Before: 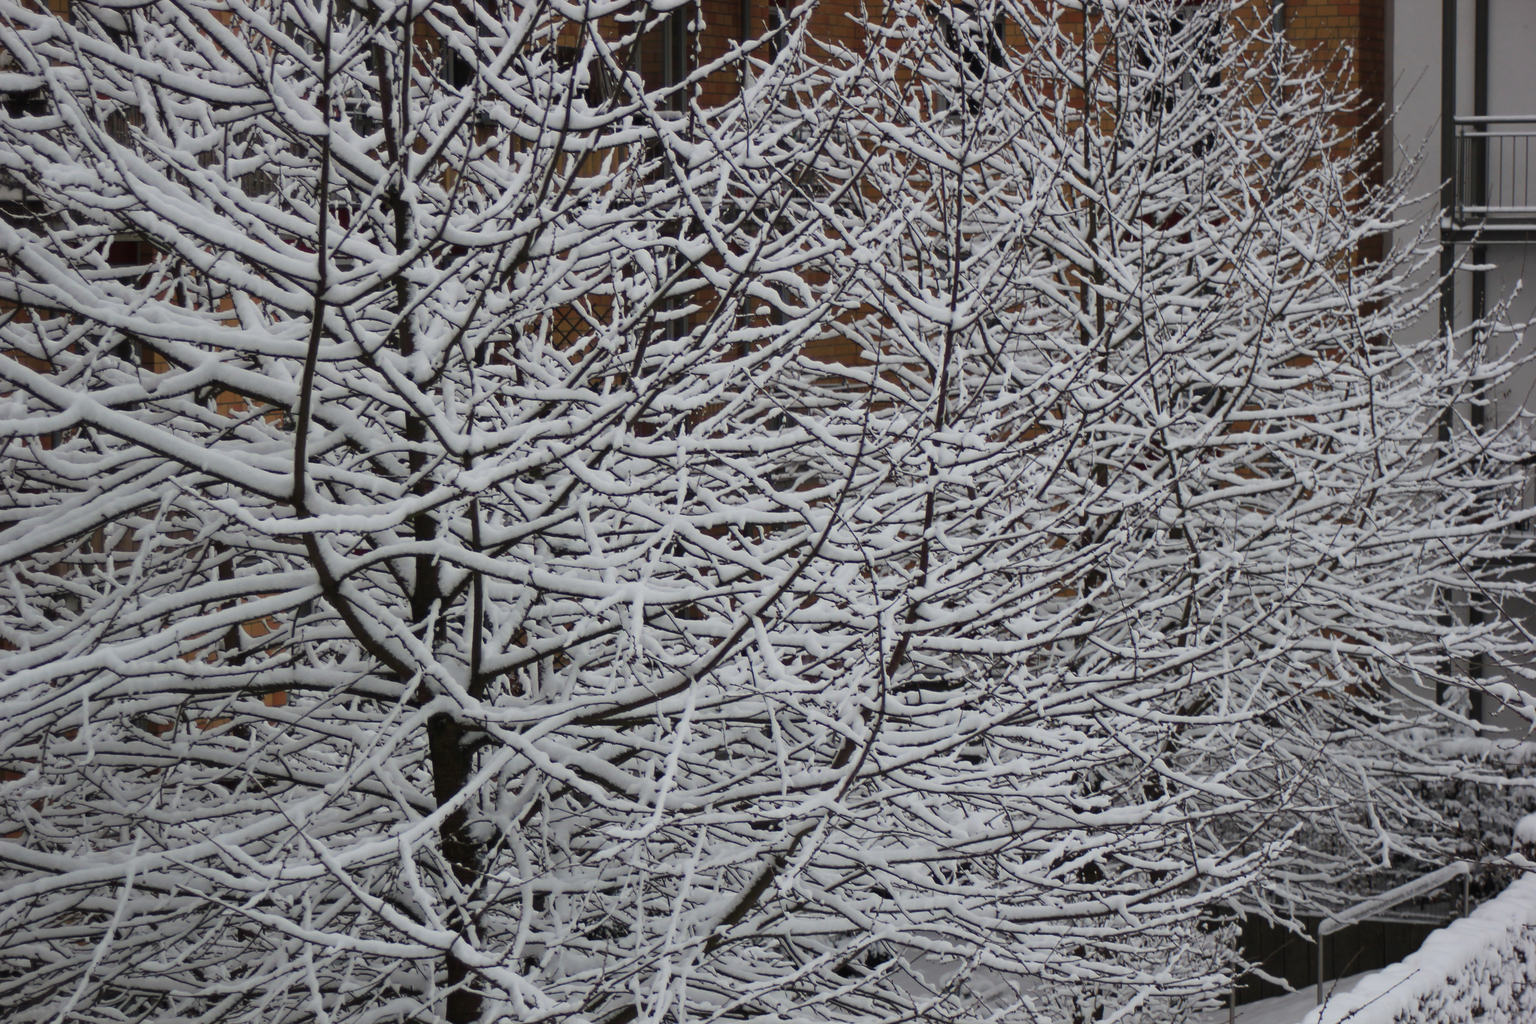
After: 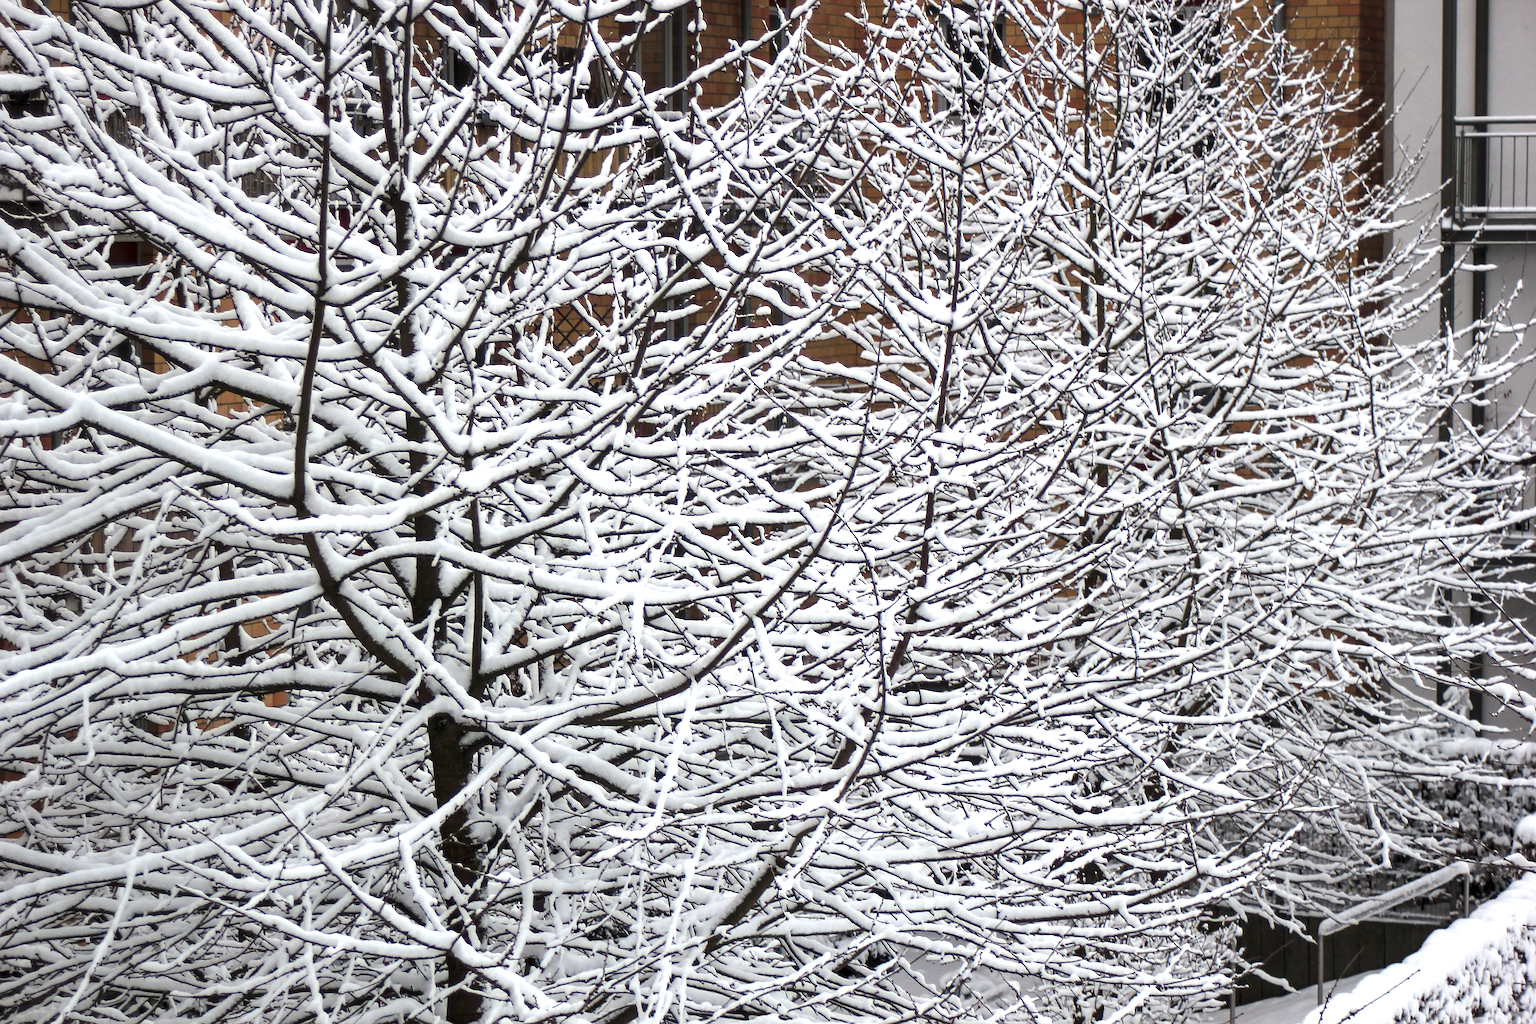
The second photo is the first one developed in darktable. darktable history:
sharpen: radius 1.378, amount 1.267, threshold 0.611
exposure: black level correction 0, exposure 1.104 EV, compensate exposure bias true, compensate highlight preservation false
color zones: curves: ch1 [(0, 0.469) (0.01, 0.469) (0.12, 0.446) (0.248, 0.469) (0.5, 0.5) (0.748, 0.5) (0.99, 0.469) (1, 0.469)]
local contrast: highlights 24%, shadows 77%, midtone range 0.749
